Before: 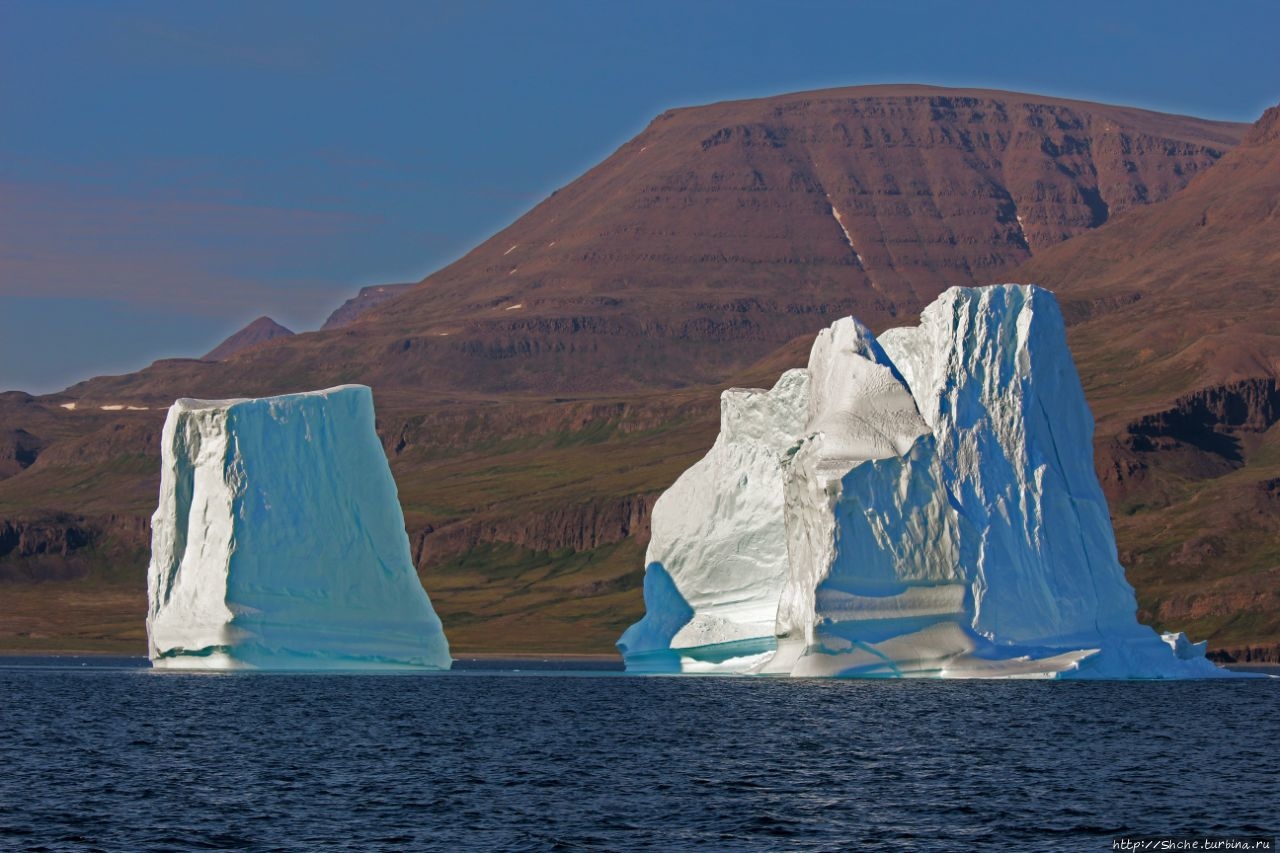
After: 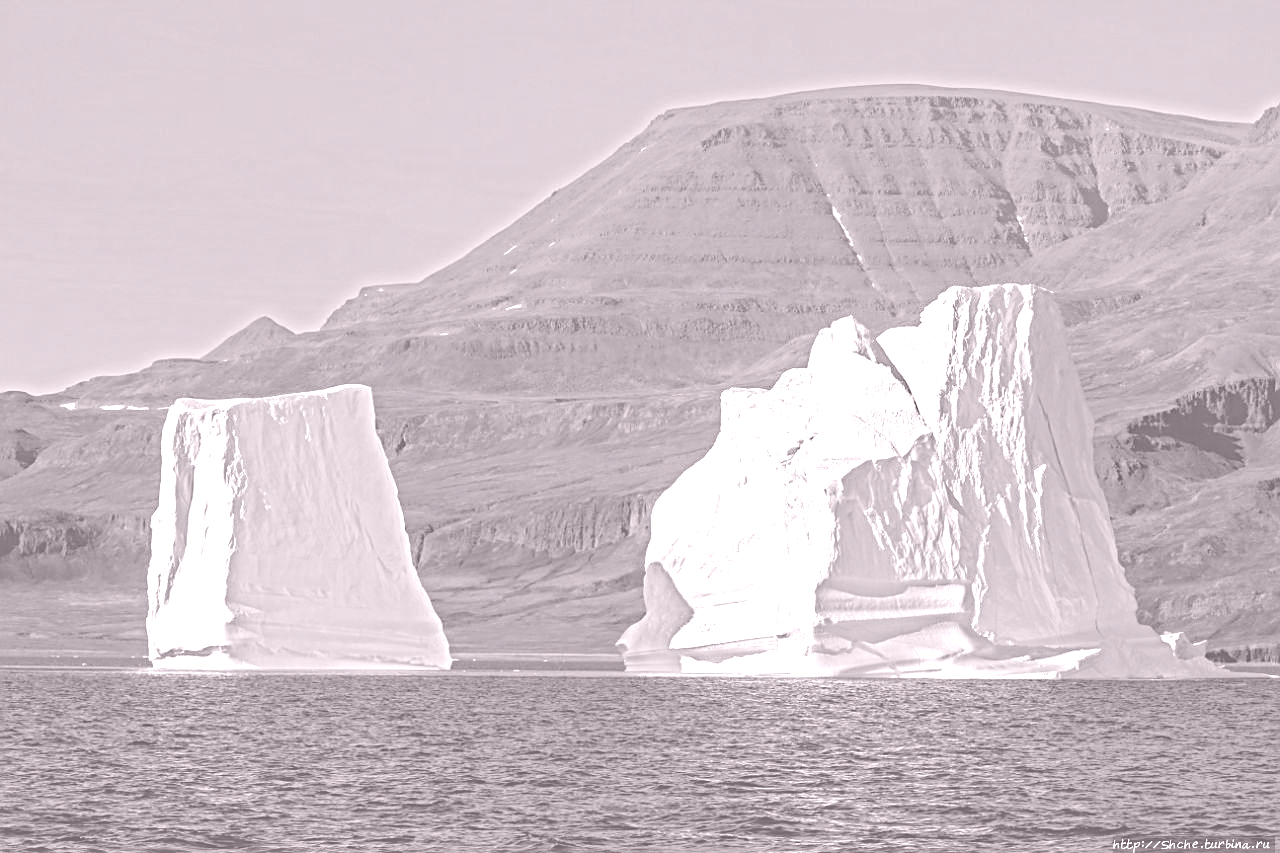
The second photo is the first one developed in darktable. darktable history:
colorize: hue 25.2°, saturation 83%, source mix 82%, lightness 79%, version 1
exposure: compensate highlight preservation false
local contrast: on, module defaults
sharpen: on, module defaults
white balance: red 1.029, blue 0.92
haze removal: compatibility mode true, adaptive false
